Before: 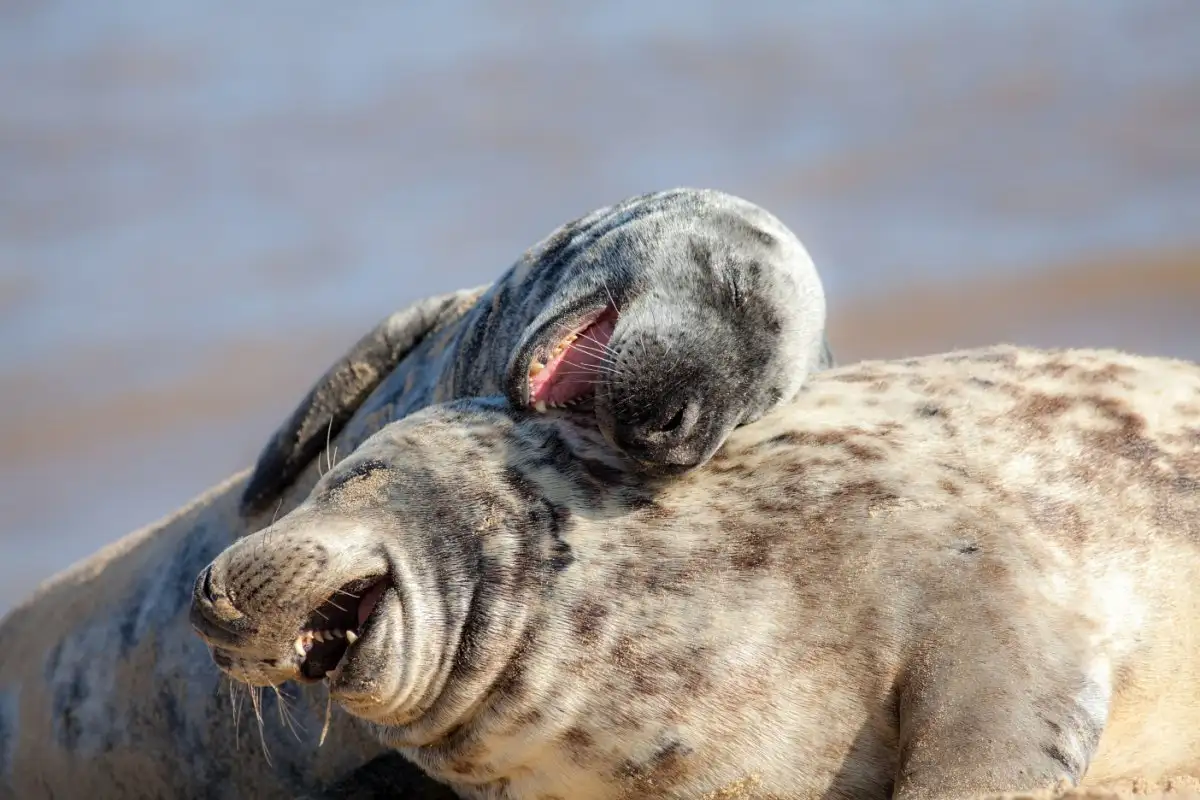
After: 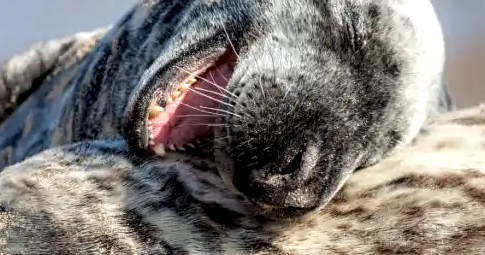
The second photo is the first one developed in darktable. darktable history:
crop: left 31.751%, top 32.172%, right 27.8%, bottom 35.83%
local contrast: highlights 60%, shadows 60%, detail 160%
